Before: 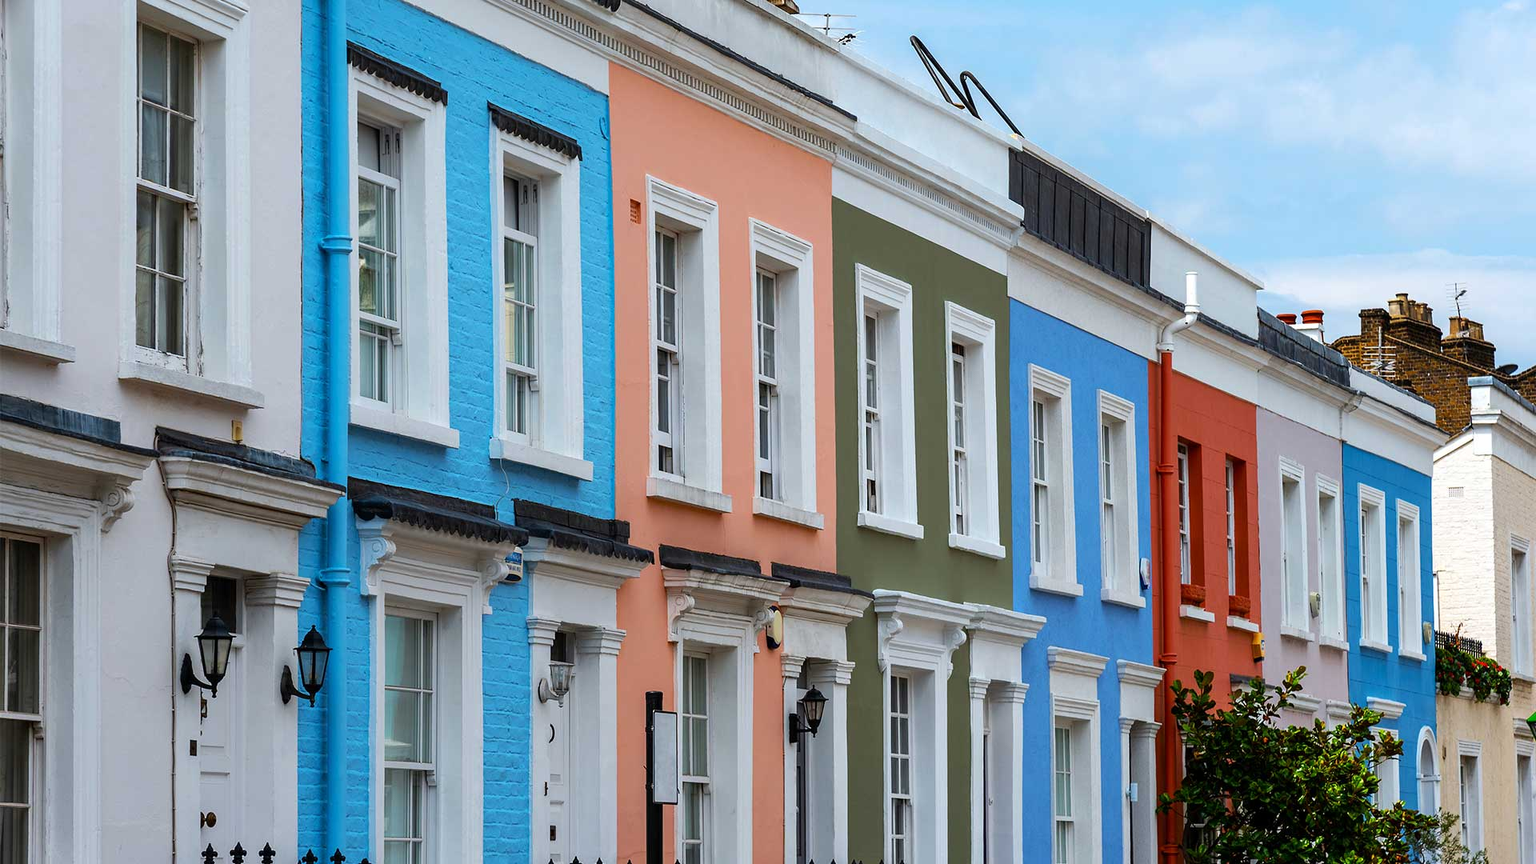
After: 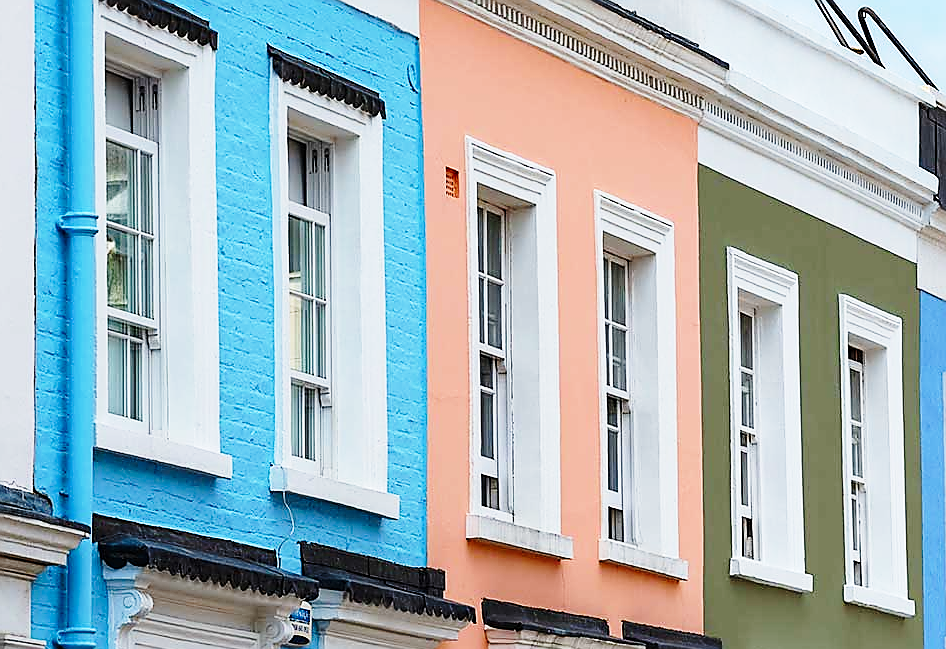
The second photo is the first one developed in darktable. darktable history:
base curve: curves: ch0 [(0, 0) (0.028, 0.03) (0.121, 0.232) (0.46, 0.748) (0.859, 0.968) (1, 1)], preserve colors none
exposure: exposure -0.116 EV, compensate exposure bias true, compensate highlight preservation false
crop: left 17.835%, top 7.675%, right 32.881%, bottom 32.213%
sharpen: radius 1.4, amount 1.25, threshold 0.7
